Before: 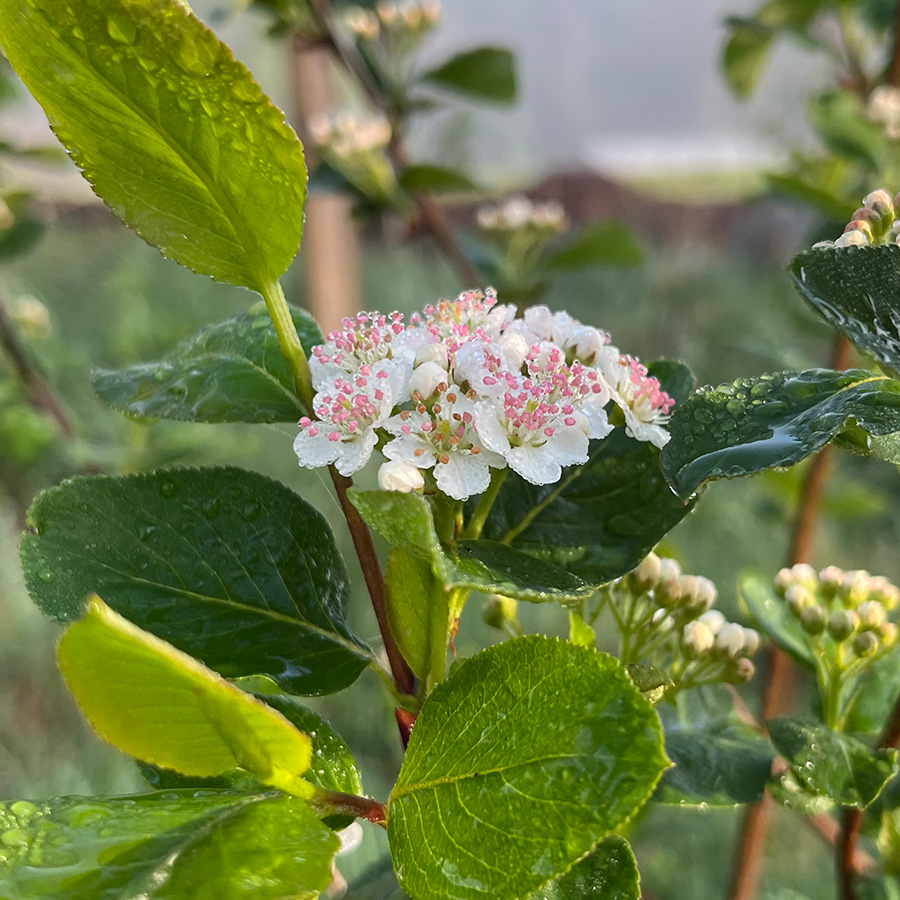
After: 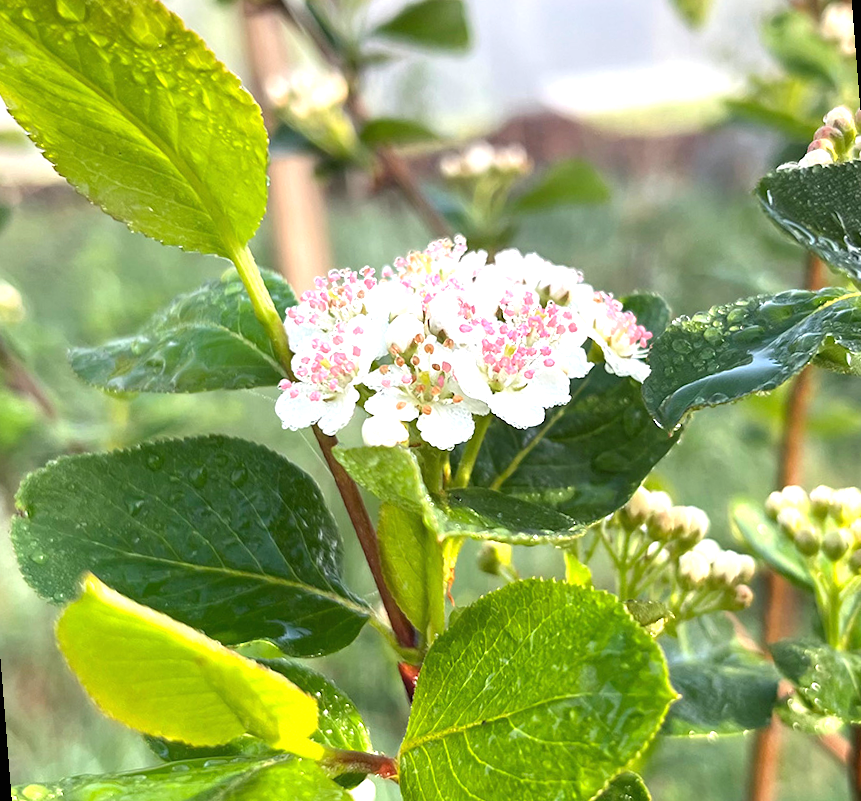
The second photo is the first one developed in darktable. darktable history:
rotate and perspective: rotation -4.57°, crop left 0.054, crop right 0.944, crop top 0.087, crop bottom 0.914
exposure: black level correction 0, exposure 1.1 EV, compensate highlight preservation false
